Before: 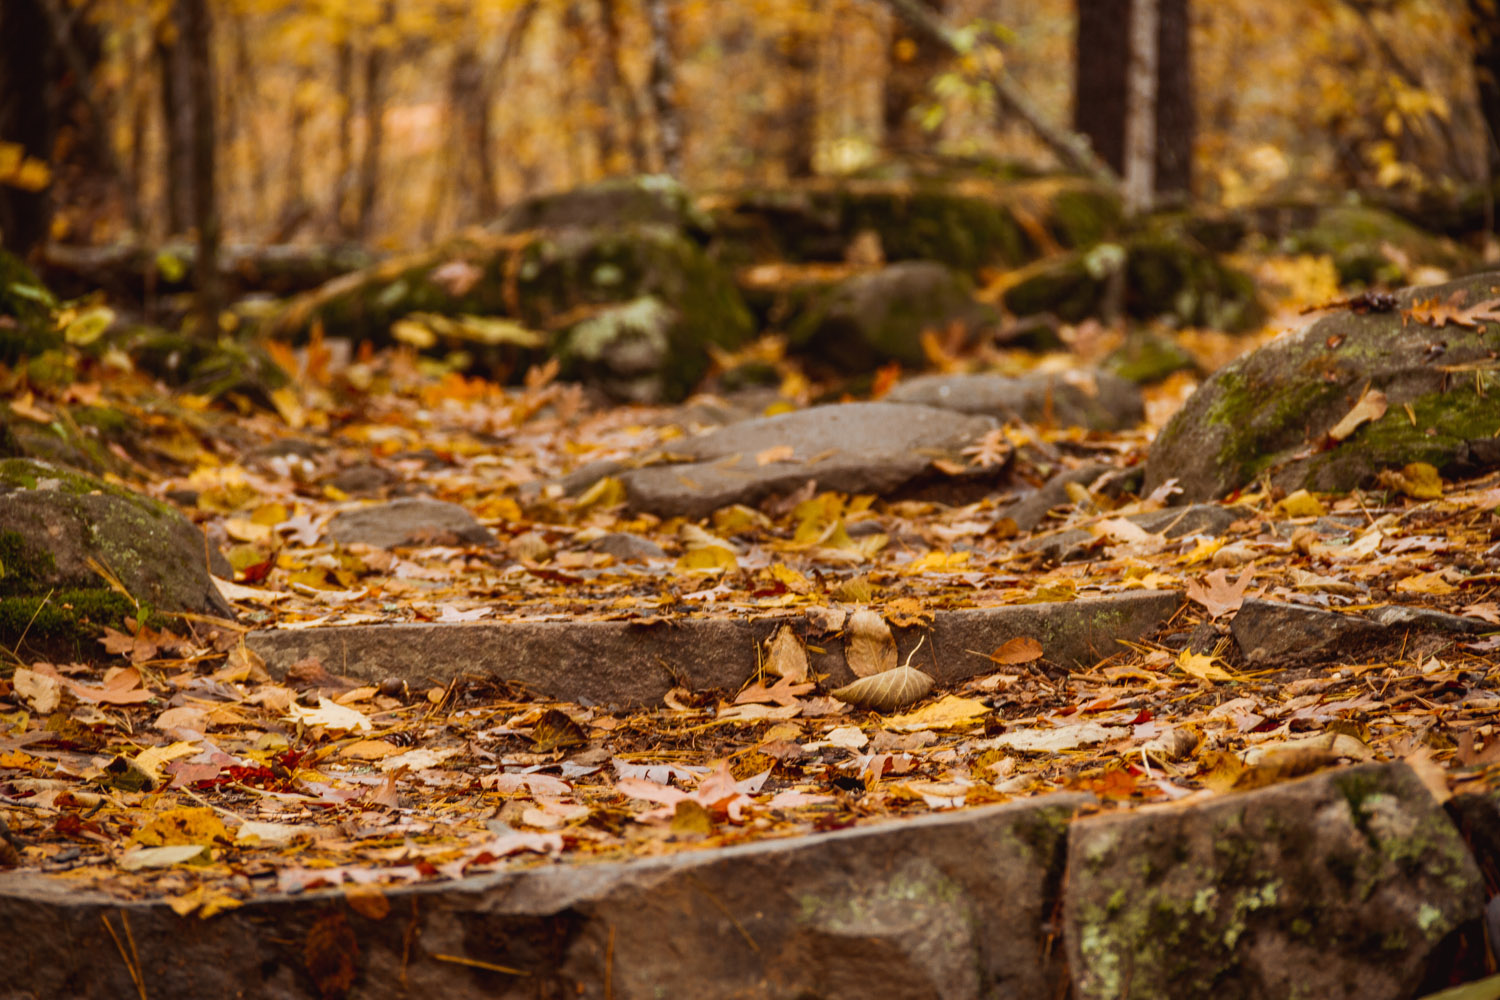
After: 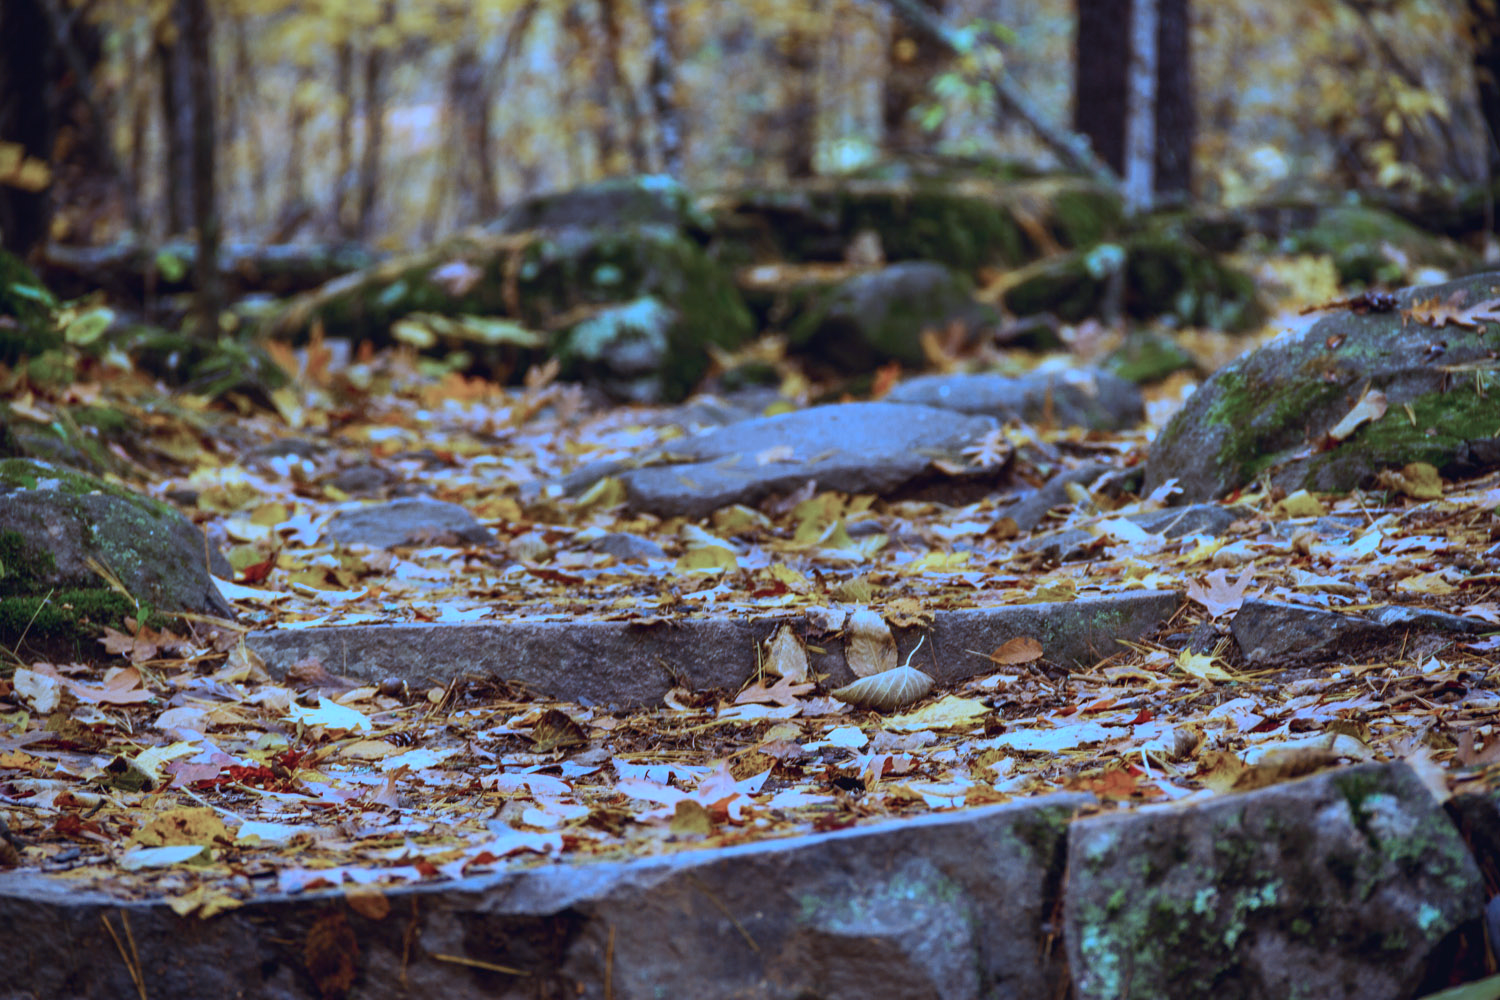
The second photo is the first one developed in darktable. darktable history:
color calibration: illuminant as shot in camera, x 0.462, y 0.419, temperature 2651.64 K
white balance: red 0.954, blue 1.079
